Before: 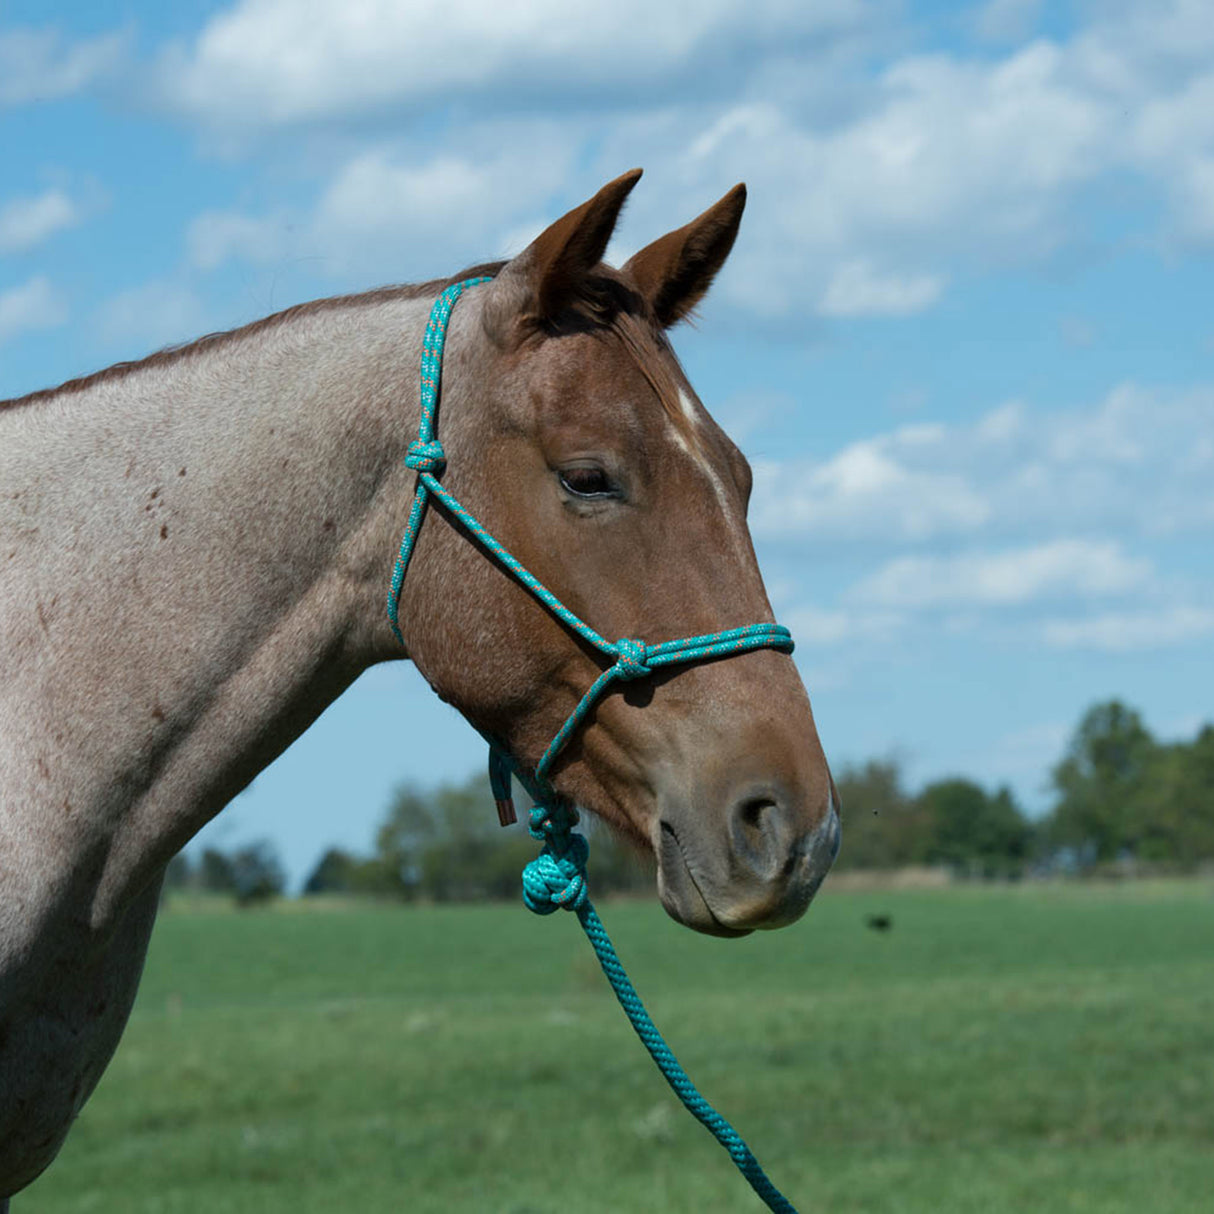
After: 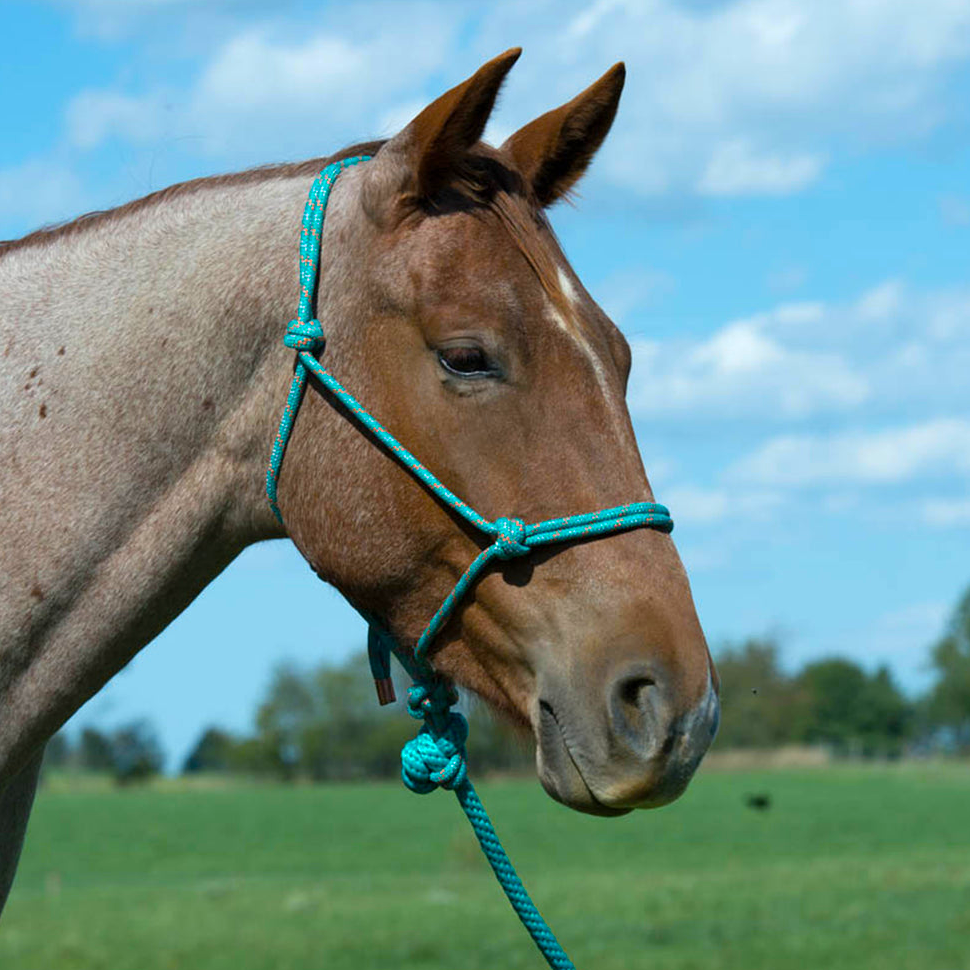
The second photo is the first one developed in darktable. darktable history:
color balance rgb: perceptual saturation grading › global saturation 20%, global vibrance 20%
crop and rotate: left 10.071%, top 10.071%, right 10.02%, bottom 10.02%
exposure: exposure 0.258 EV, compensate highlight preservation false
